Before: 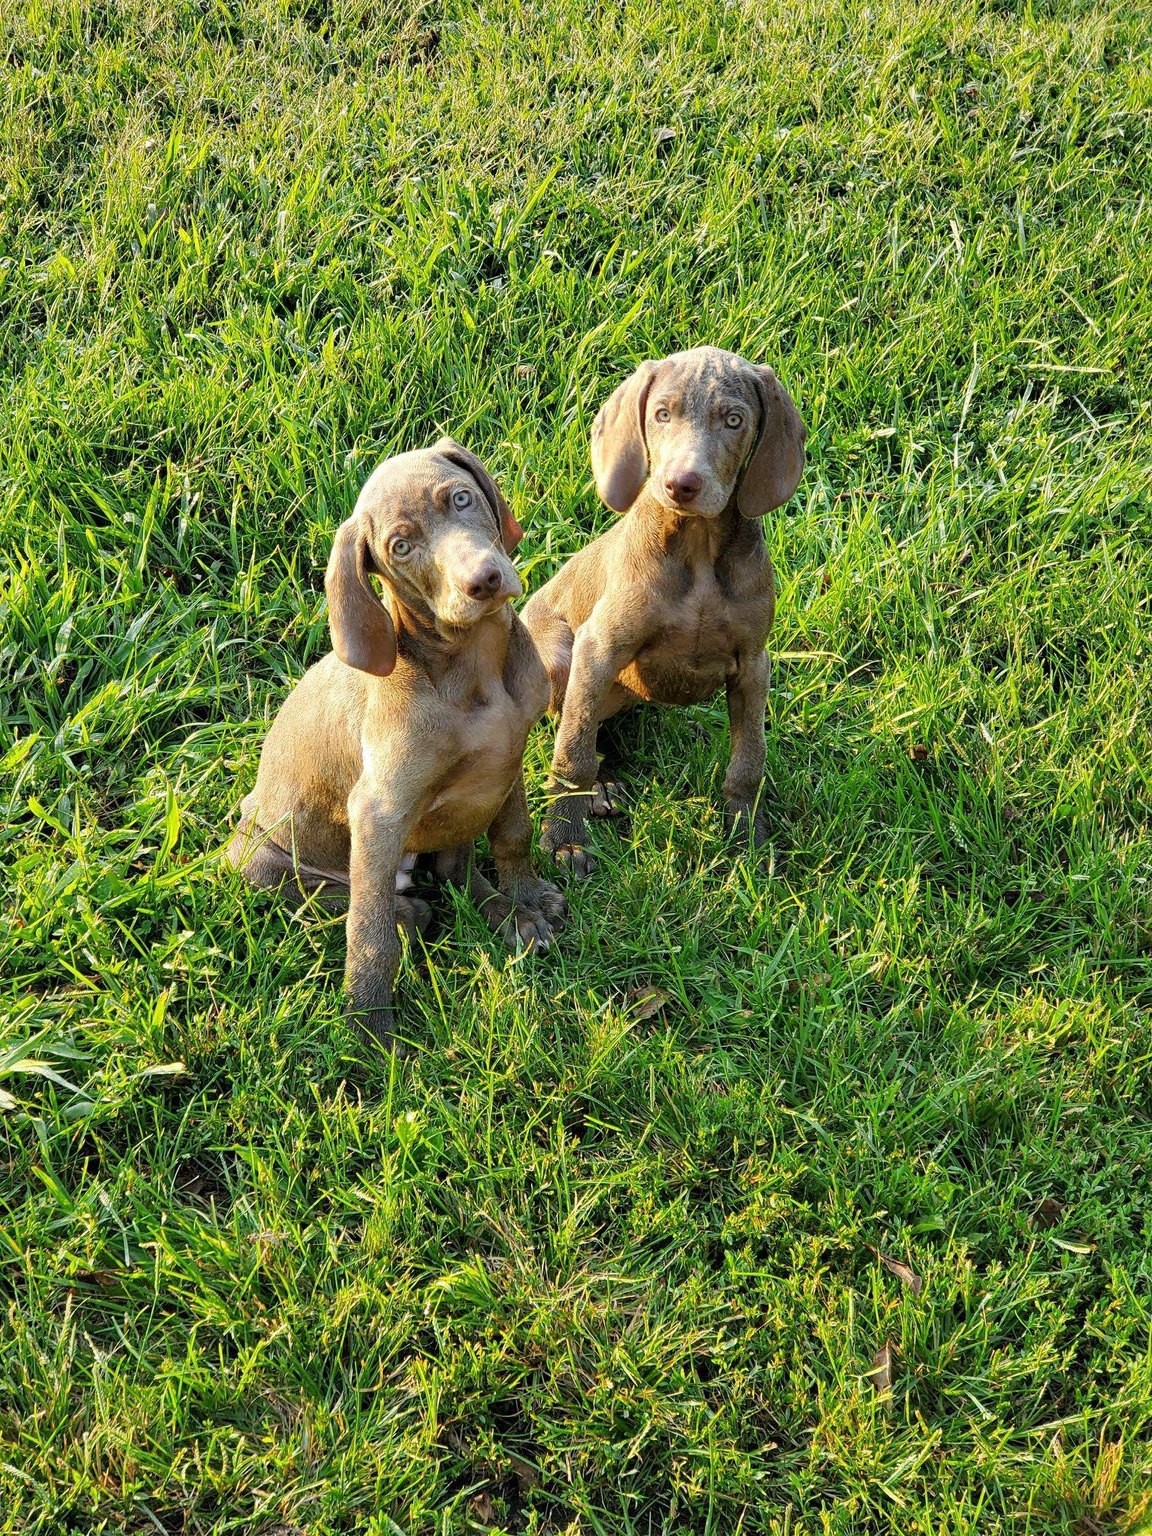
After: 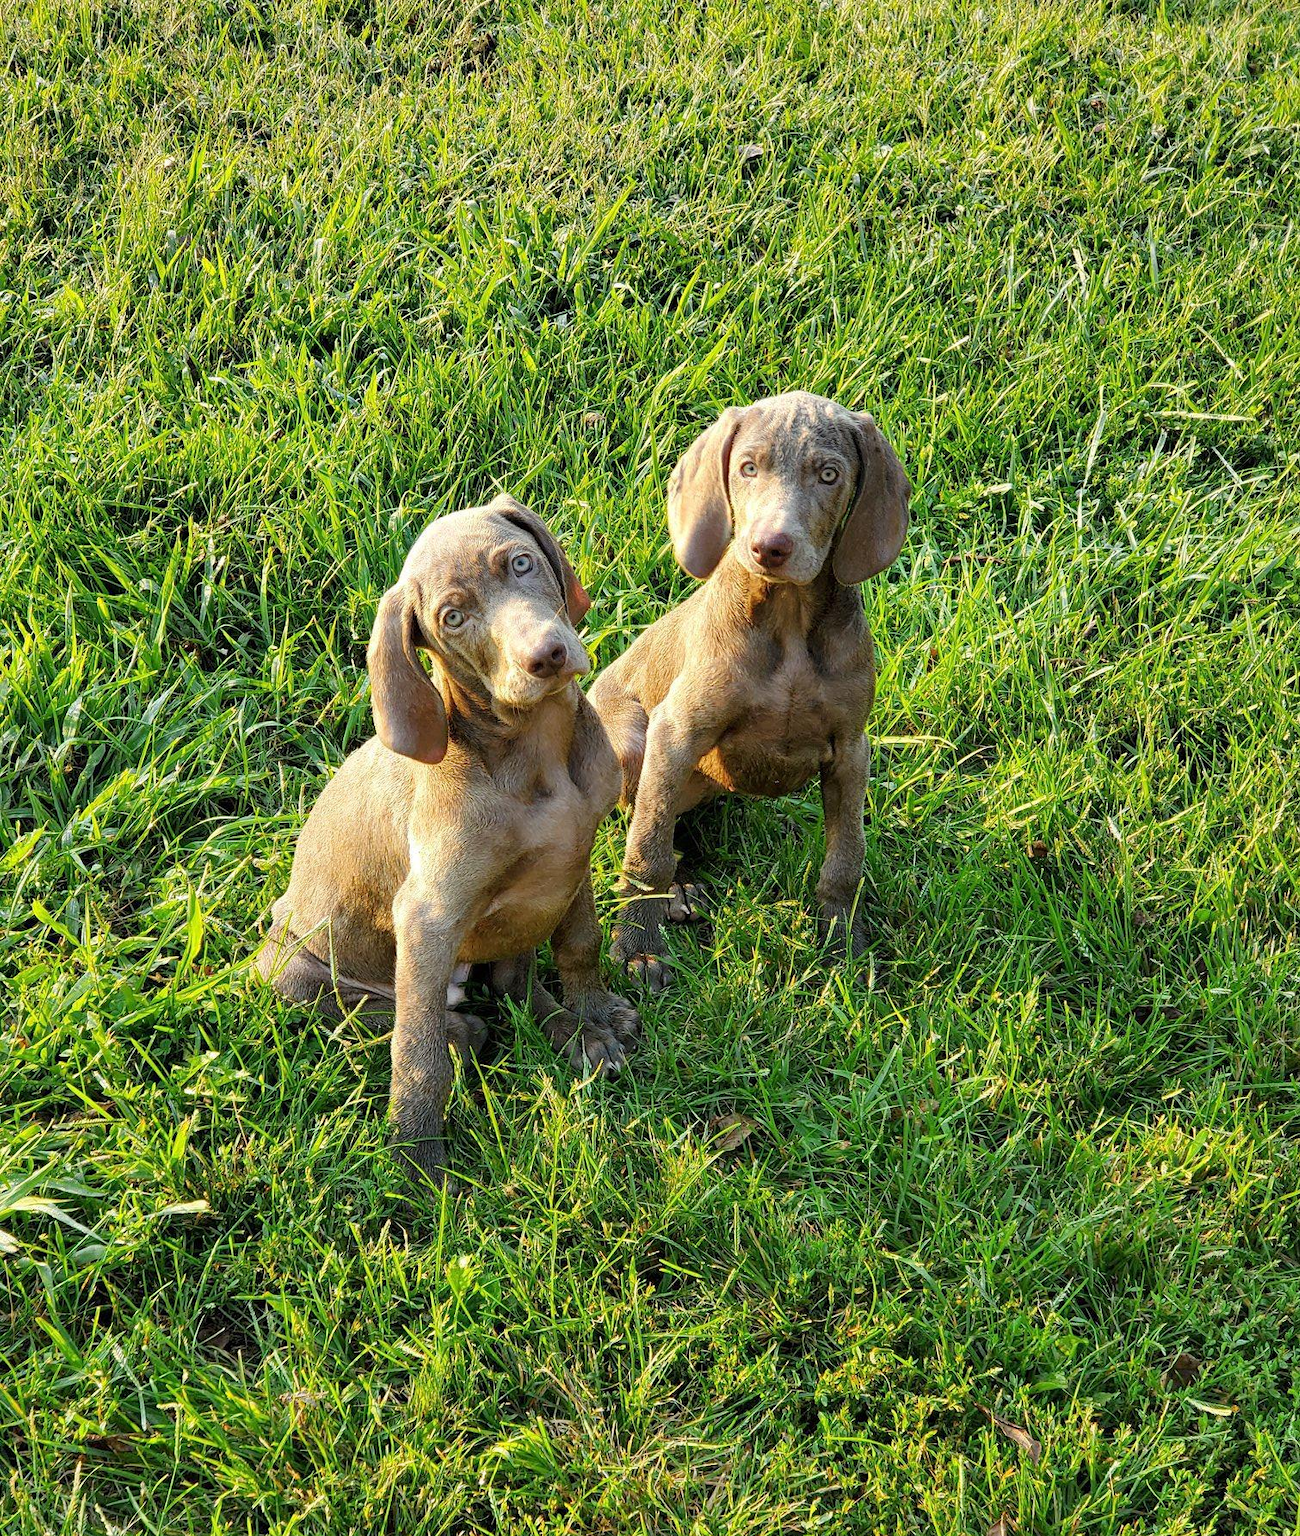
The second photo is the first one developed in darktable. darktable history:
crop and rotate: top 0%, bottom 11.425%
